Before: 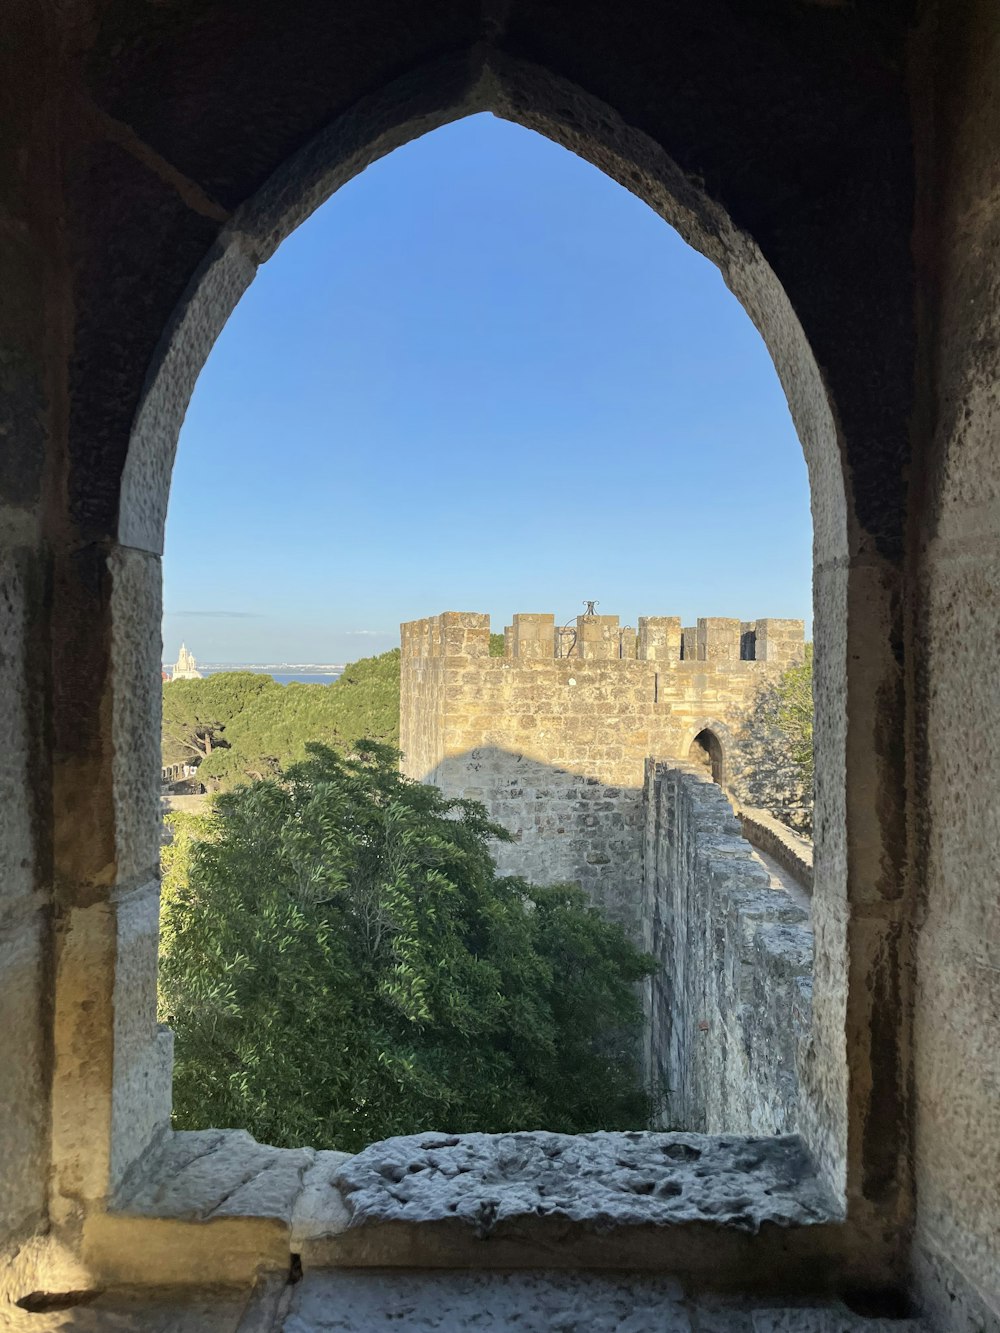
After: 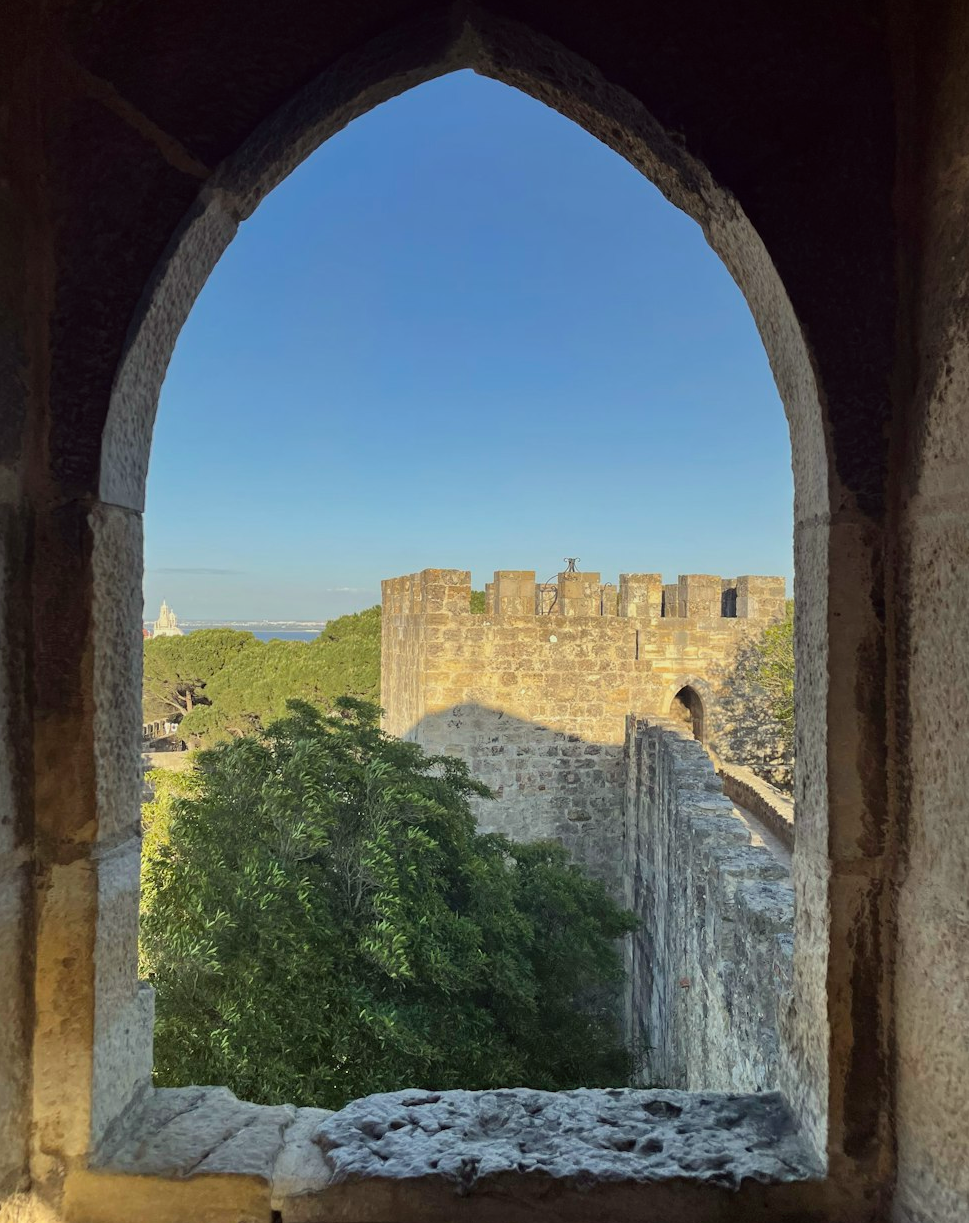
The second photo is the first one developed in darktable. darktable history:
crop: left 1.964%, top 3.251%, right 1.122%, bottom 4.933%
color correction: highlights a* -0.95, highlights b* 4.5, shadows a* 3.55
graduated density: on, module defaults
